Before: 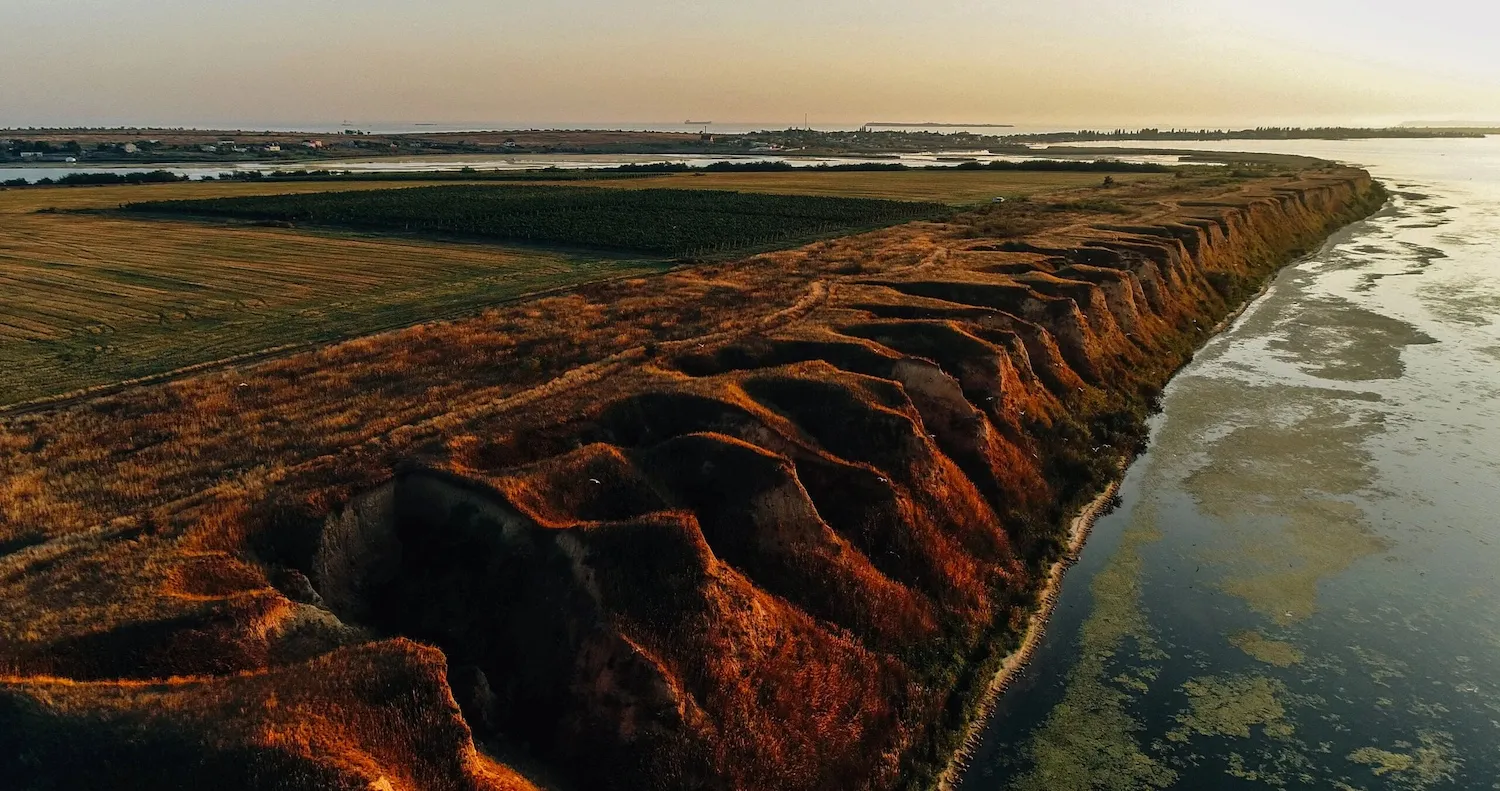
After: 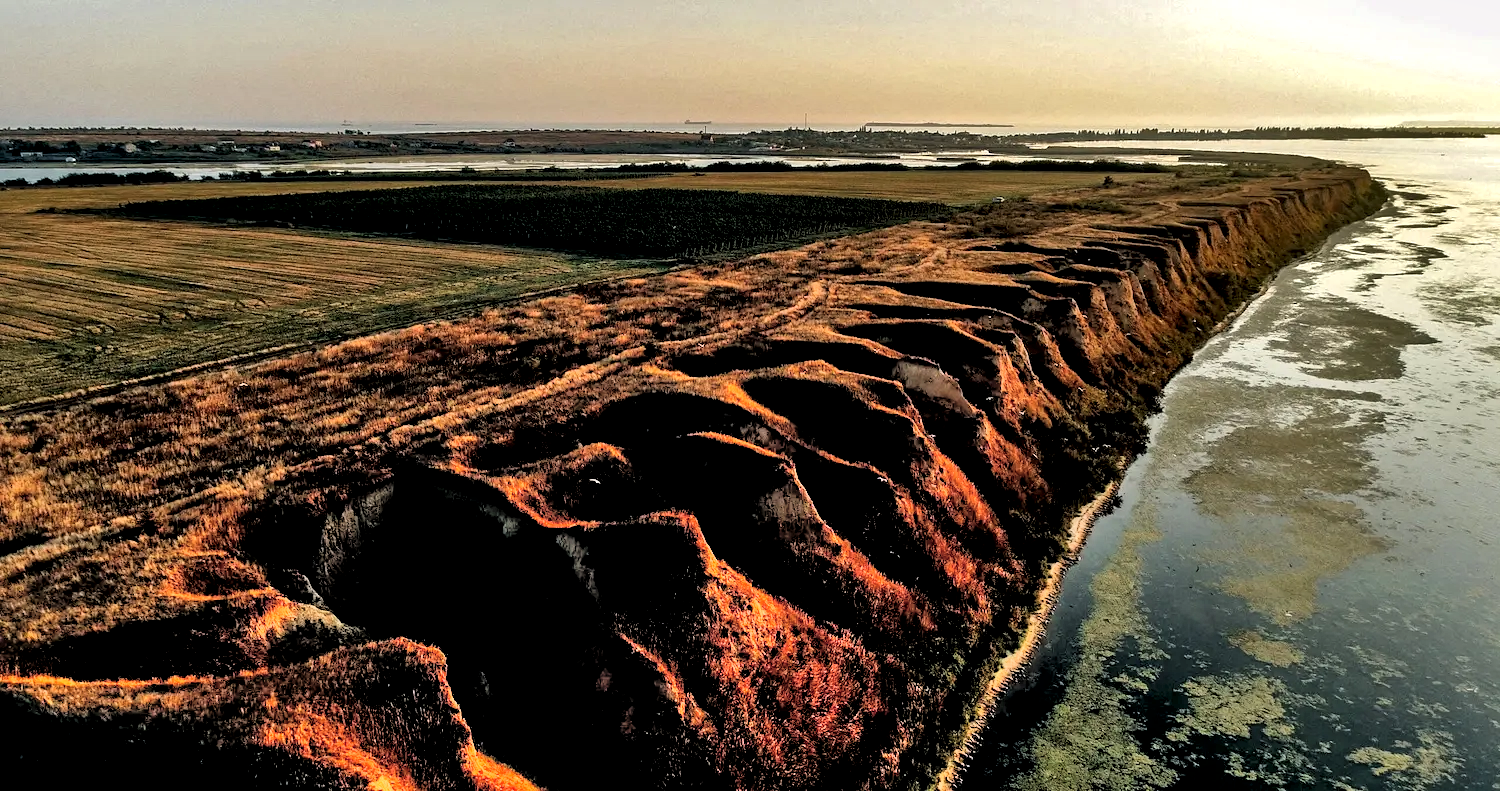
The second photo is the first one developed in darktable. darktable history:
local contrast: mode bilateral grid, contrast 70, coarseness 75, detail 180%, midtone range 0.2
rgb levels: levels [[0.01, 0.419, 0.839], [0, 0.5, 1], [0, 0.5, 1]]
shadows and highlights: shadows 52.42, soften with gaussian
